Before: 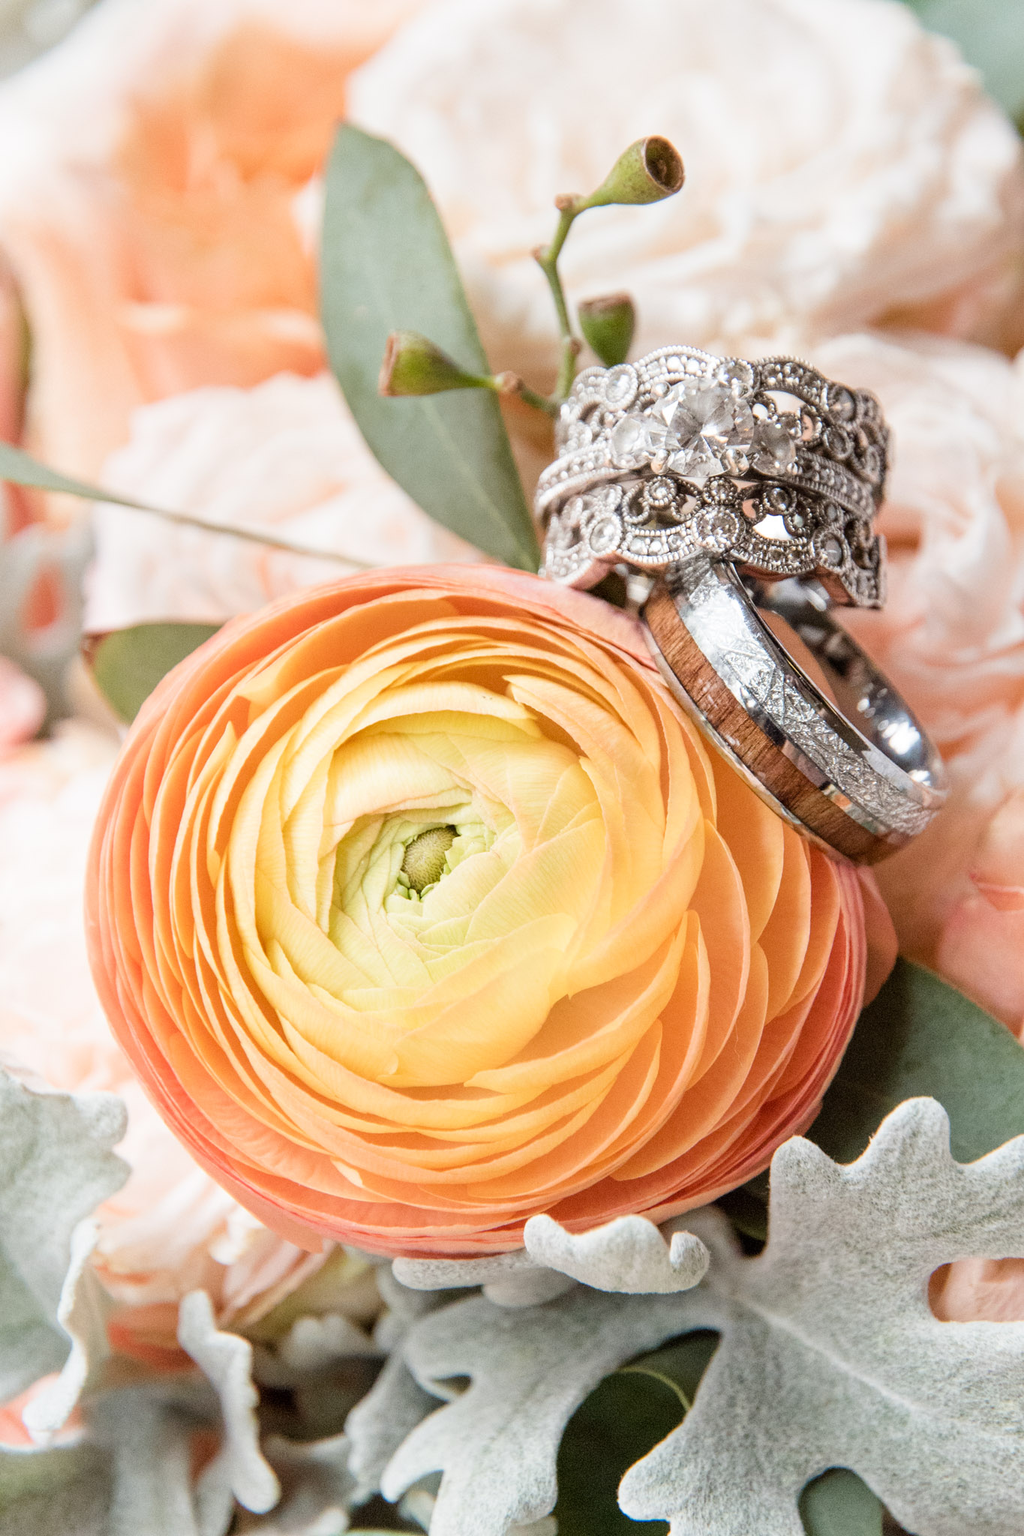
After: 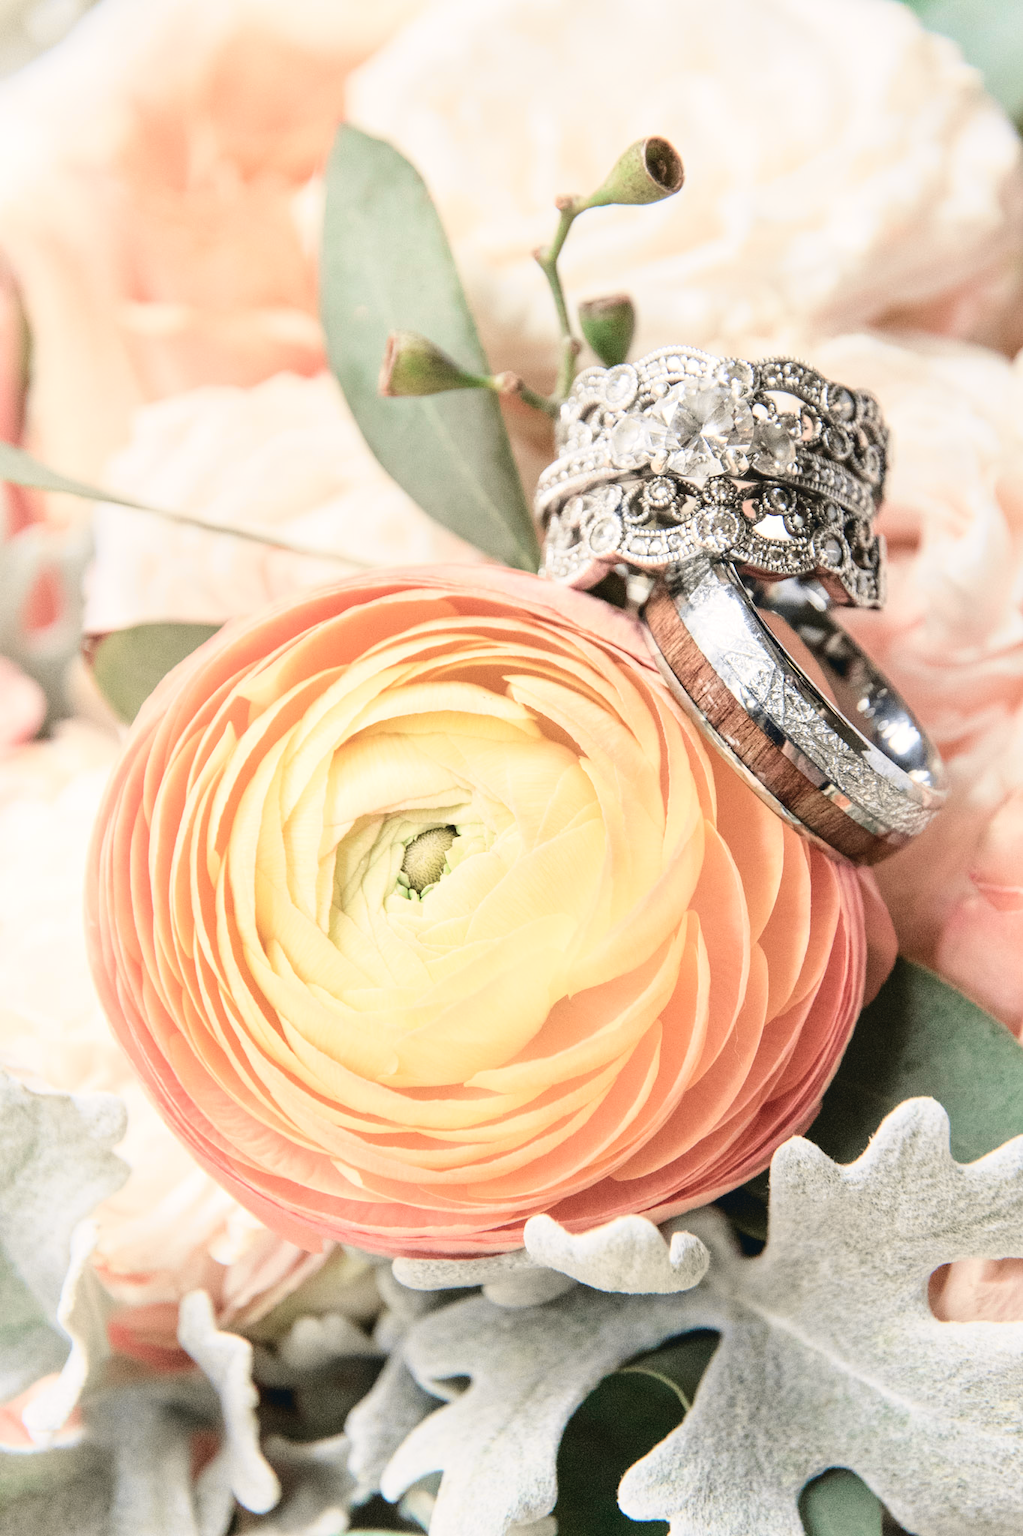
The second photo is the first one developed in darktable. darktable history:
color correction: highlights a* 2.77, highlights b* 5.02, shadows a* -2.55, shadows b* -4.87, saturation 0.781
exposure: exposure 0.211 EV
tone curve: curves: ch0 [(0, 0.039) (0.104, 0.103) (0.273, 0.267) (0.448, 0.487) (0.704, 0.761) (0.886, 0.922) (0.994, 0.971)]; ch1 [(0, 0) (0.335, 0.298) (0.446, 0.413) (0.485, 0.487) (0.515, 0.503) (0.566, 0.563) (0.641, 0.655) (1, 1)]; ch2 [(0, 0) (0.314, 0.301) (0.421, 0.411) (0.502, 0.494) (0.528, 0.54) (0.557, 0.559) (0.612, 0.605) (0.722, 0.686) (1, 1)], color space Lab, independent channels, preserve colors none
